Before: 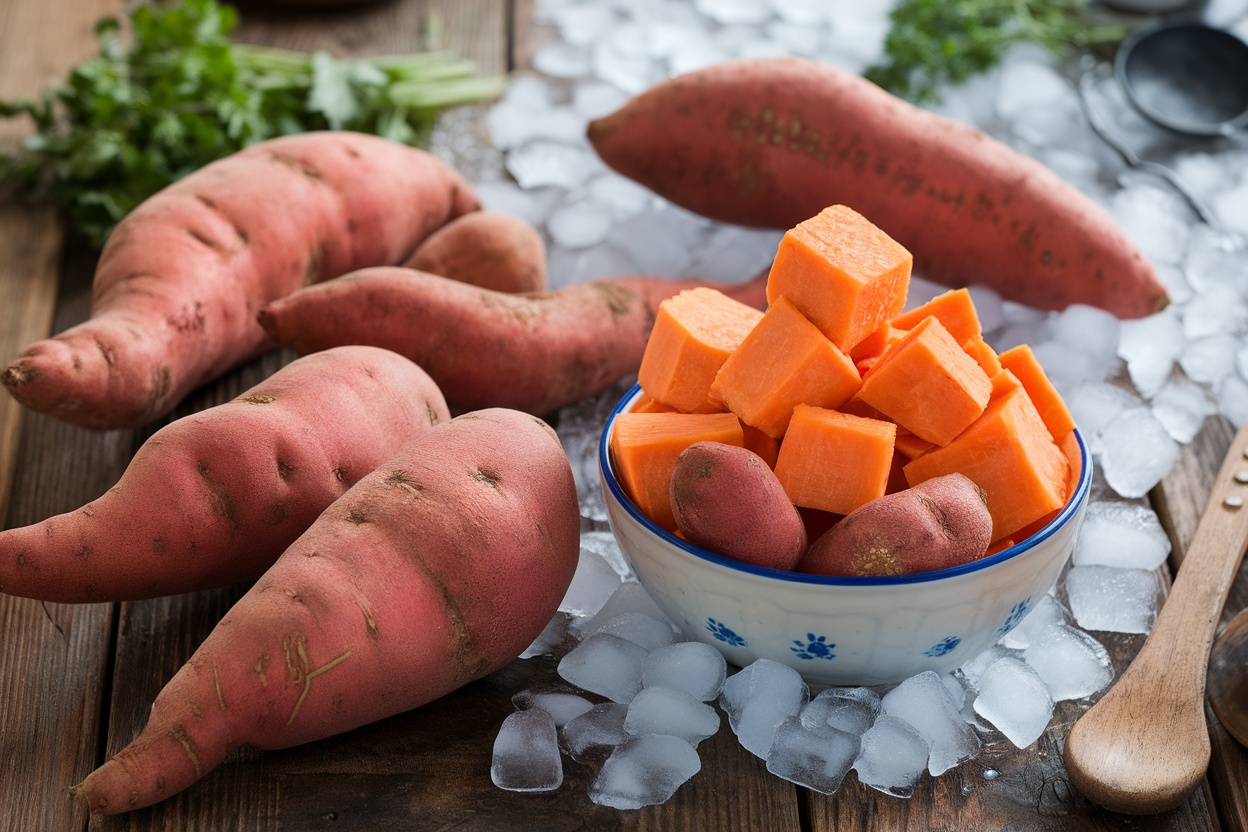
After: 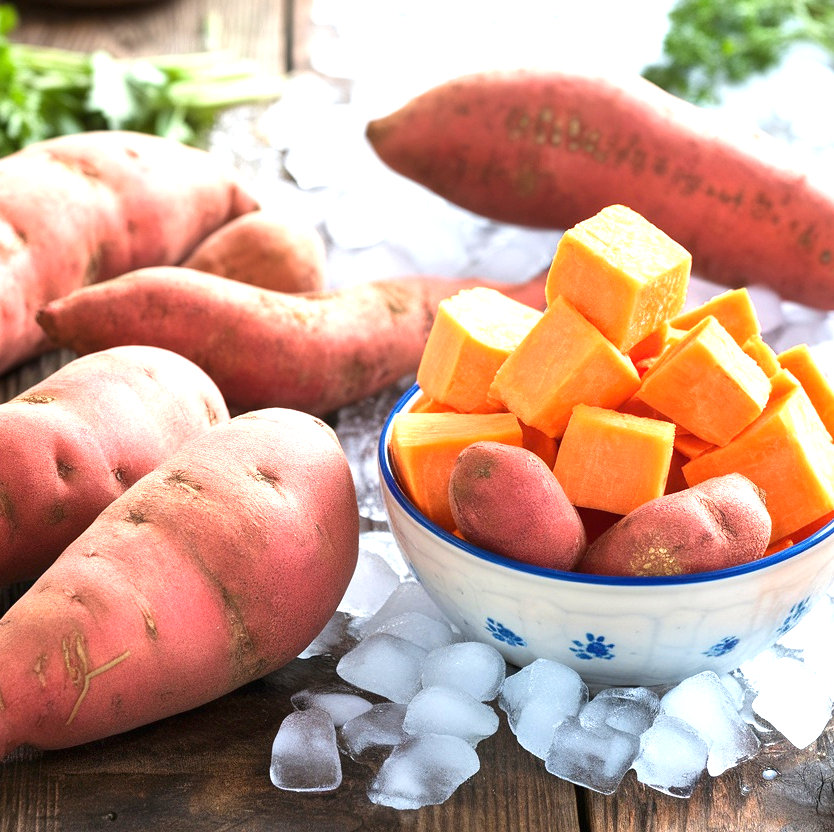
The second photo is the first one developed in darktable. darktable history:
crop and rotate: left 17.732%, right 15.423%
exposure: black level correction 0, exposure 1.4 EV, compensate highlight preservation false
